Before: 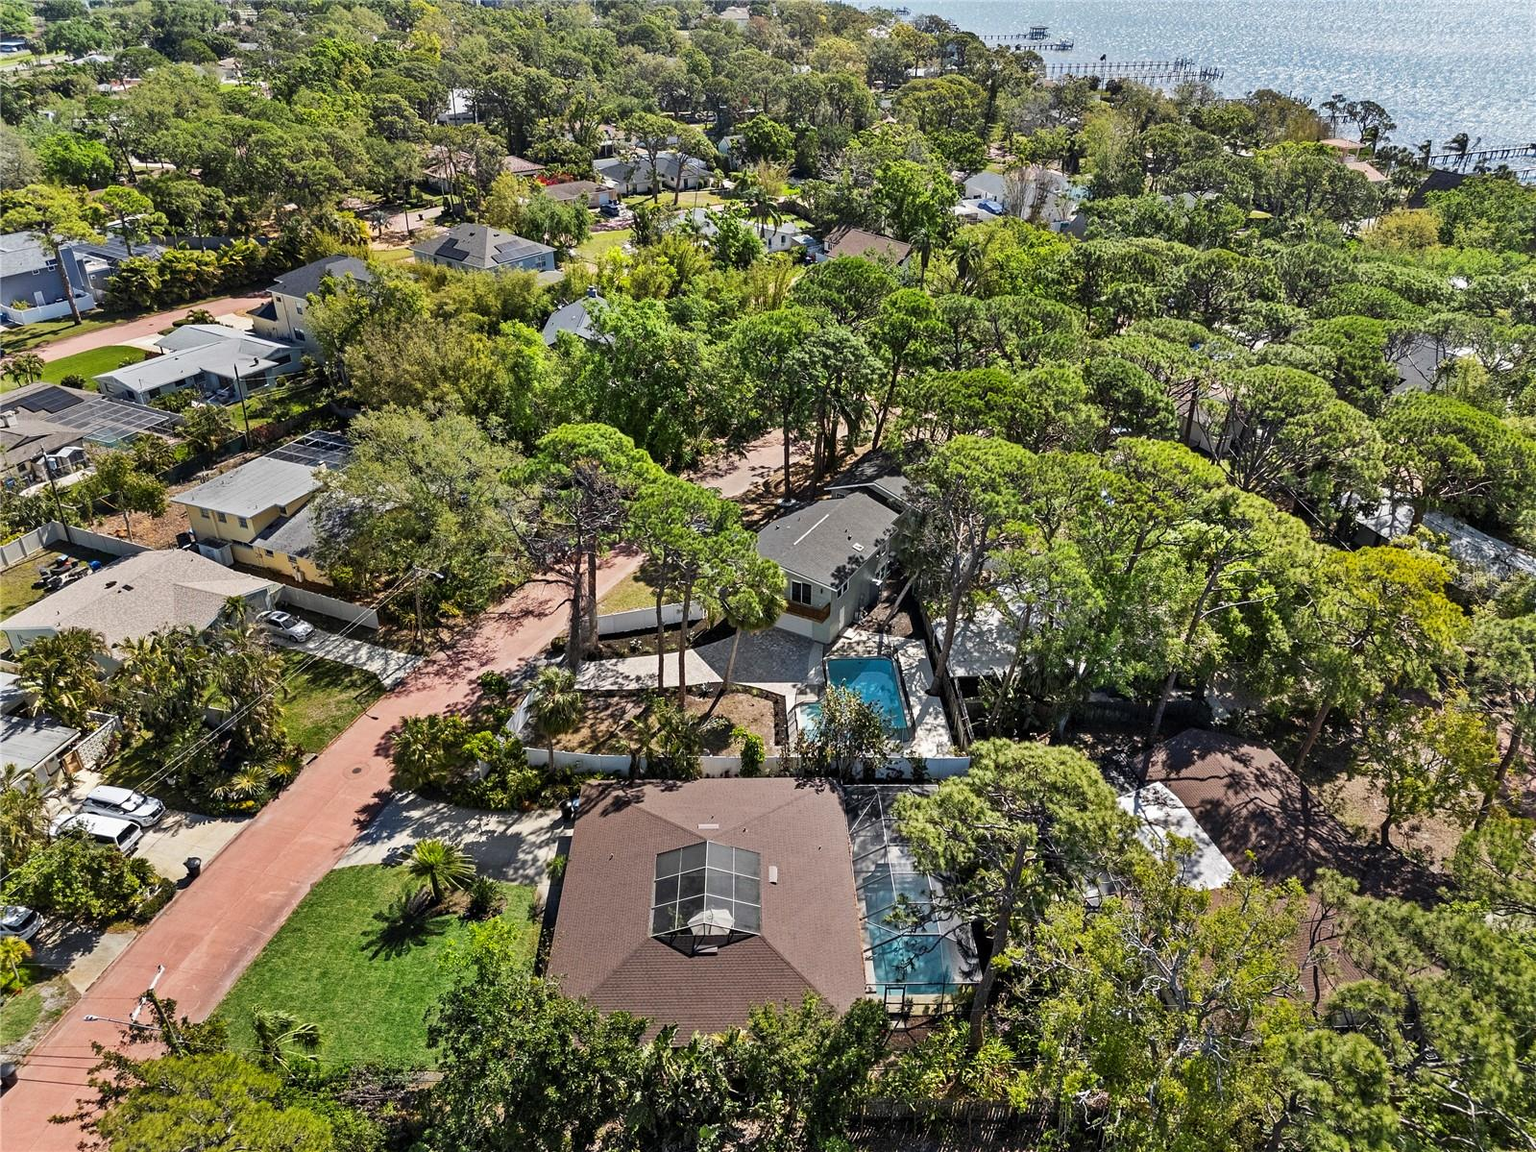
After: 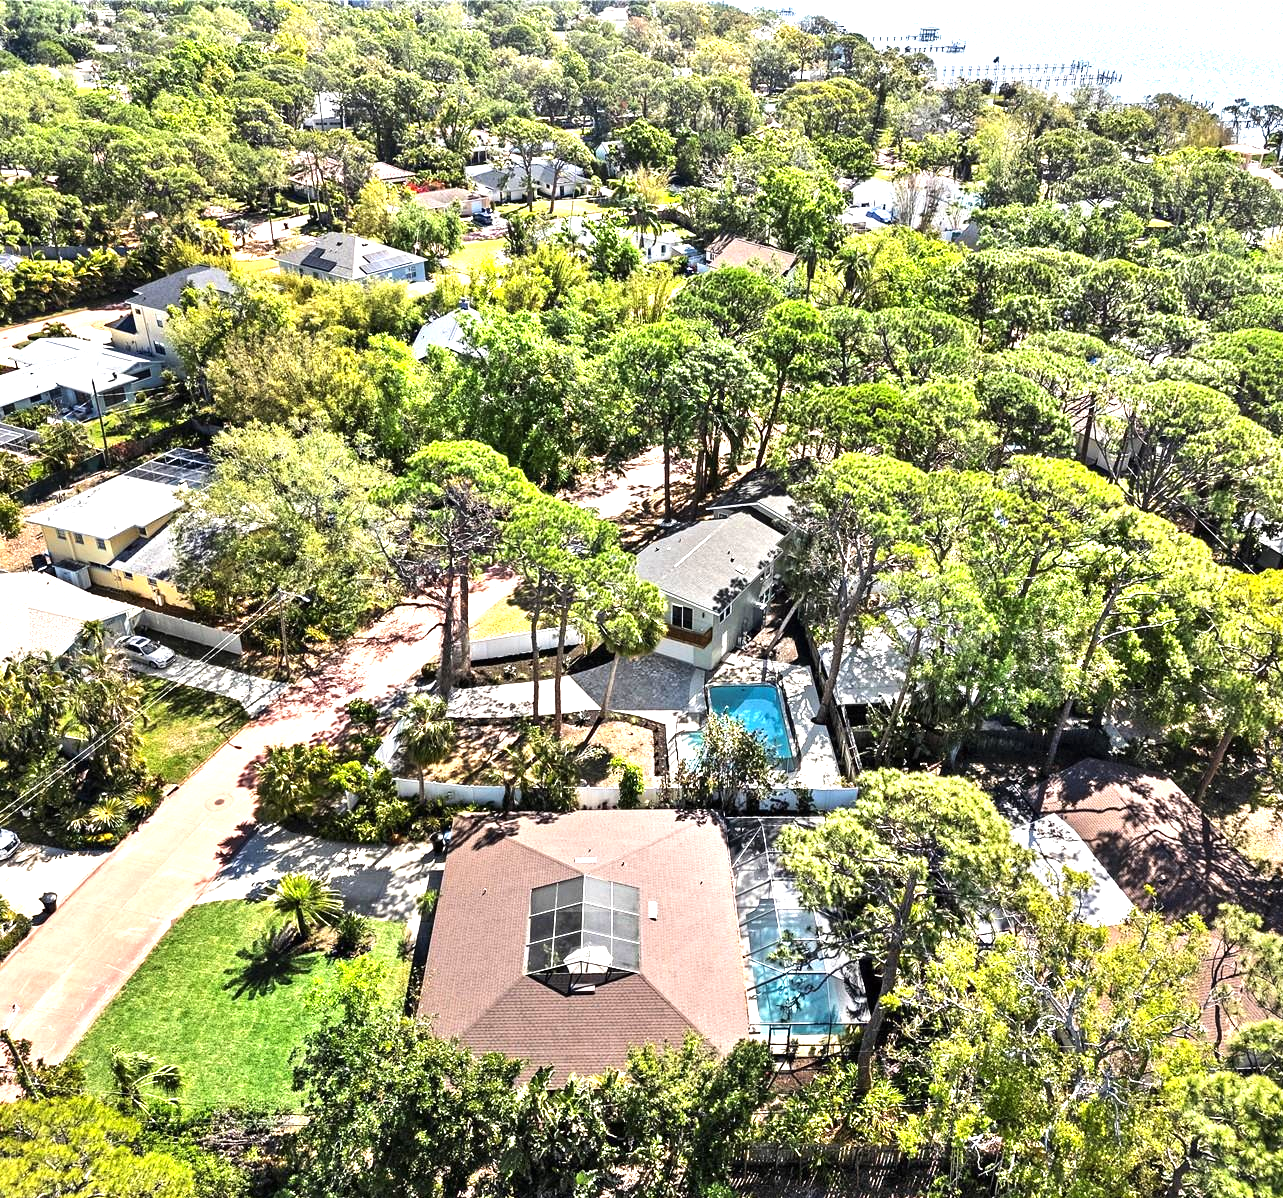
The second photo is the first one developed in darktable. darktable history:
tone equalizer: -8 EV -0.423 EV, -7 EV -0.367 EV, -6 EV -0.323 EV, -5 EV -0.185 EV, -3 EV 0.239 EV, -2 EV 0.359 EV, -1 EV 0.395 EV, +0 EV 0.402 EV, edges refinement/feathering 500, mask exposure compensation -1.25 EV, preserve details no
crop and rotate: left 9.517%, right 10.231%
exposure: black level correction 0, exposure 1.095 EV, compensate highlight preservation false
